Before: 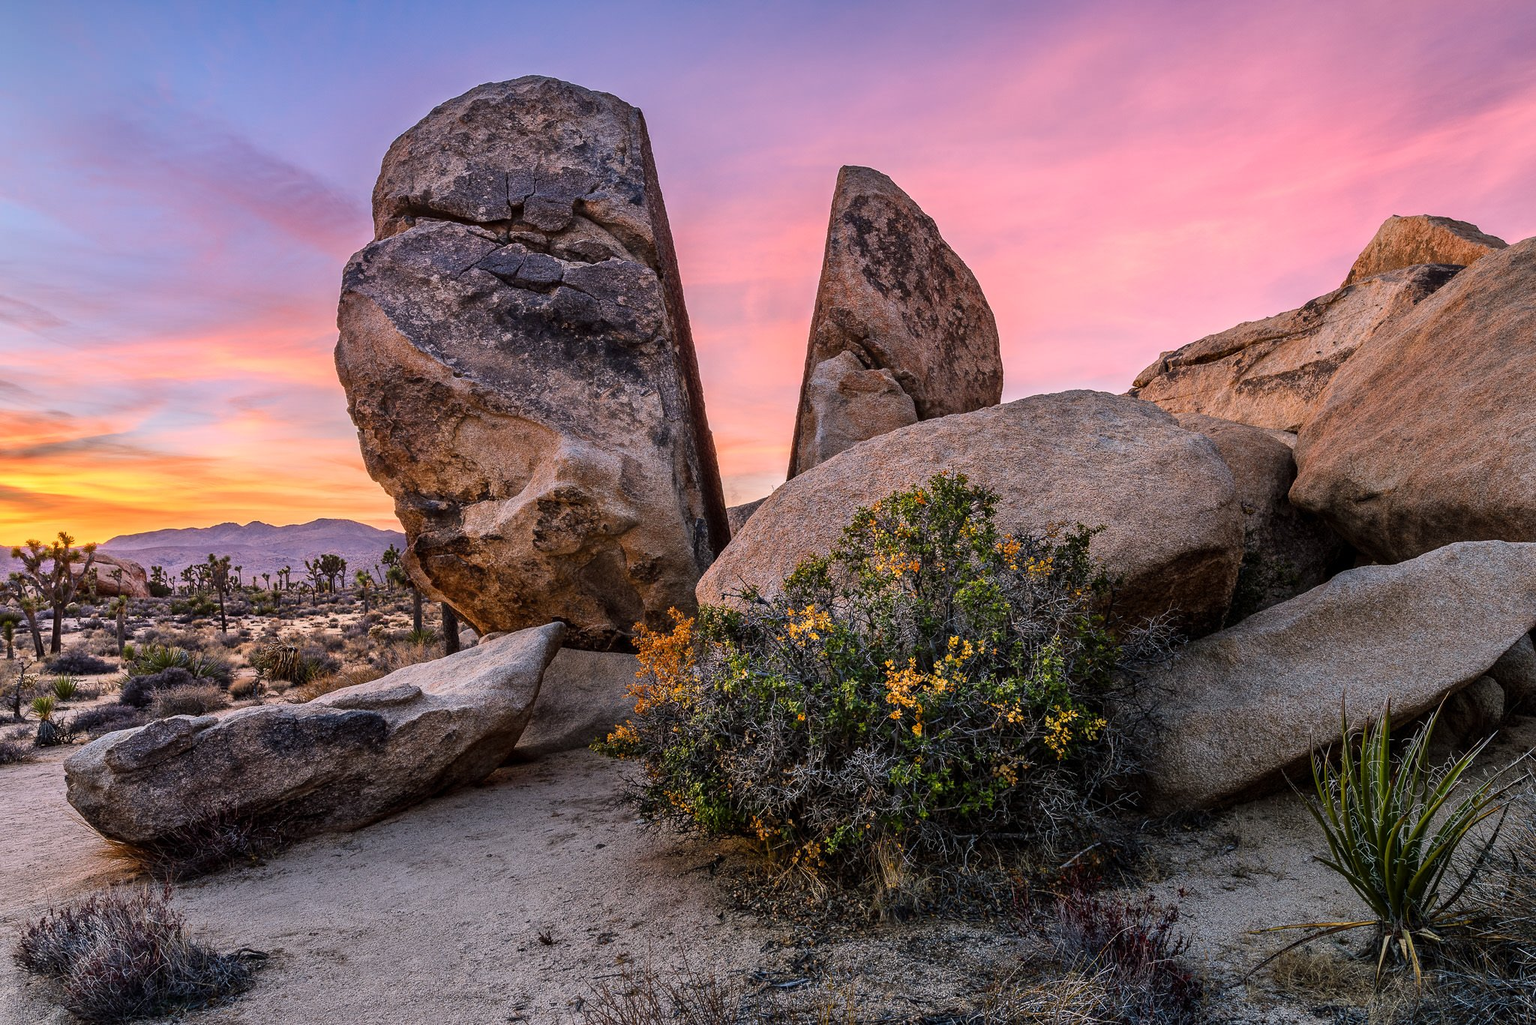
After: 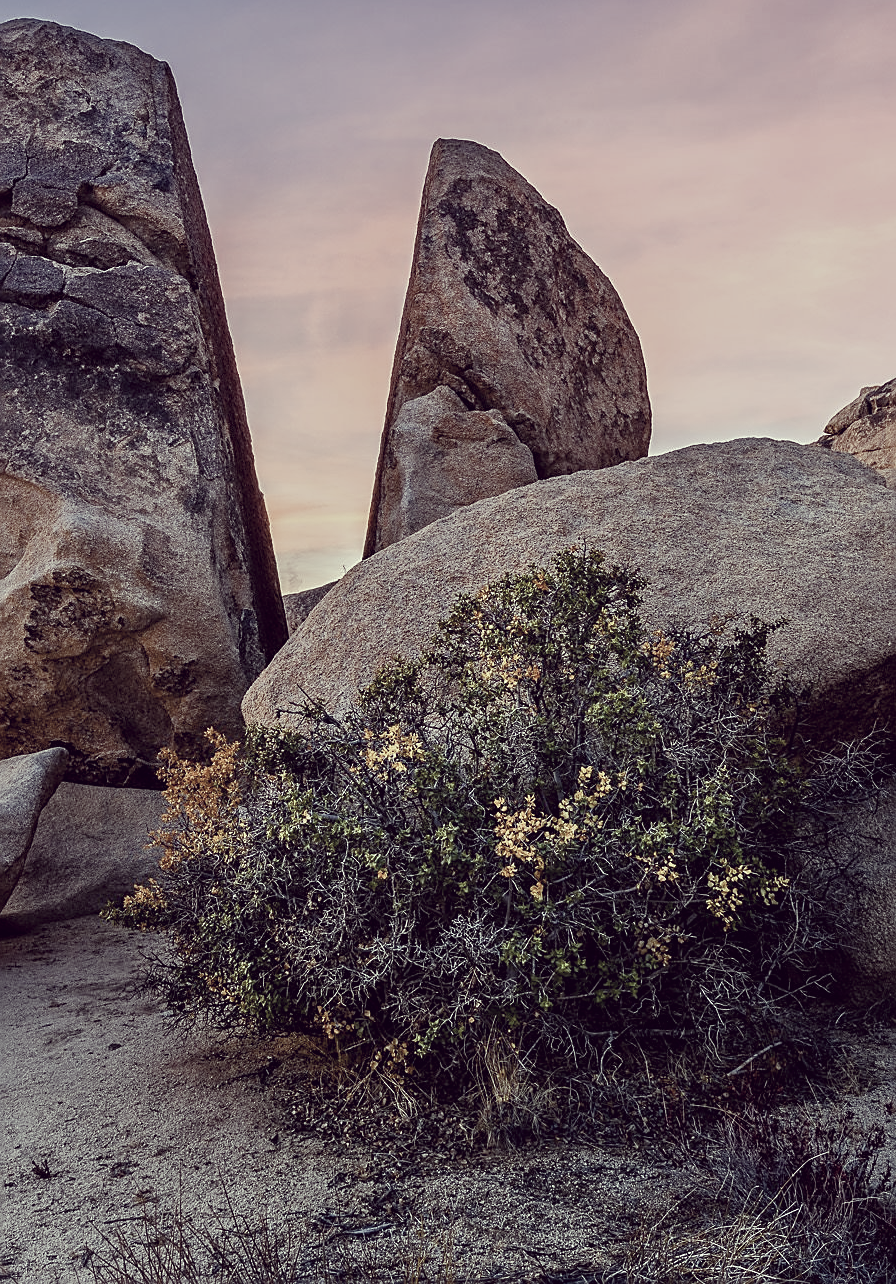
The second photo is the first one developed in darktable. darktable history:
crop: left 33.512%, top 6.031%, right 22.714%
color correction: highlights a* -20.47, highlights b* 20.13, shadows a* 19.72, shadows b* -19.77, saturation 0.453
color balance rgb: perceptual saturation grading › global saturation 20%, perceptual saturation grading › highlights -50.179%, perceptual saturation grading › shadows 30.085%, perceptual brilliance grading › global brilliance -0.856%, perceptual brilliance grading › highlights -1.206%, perceptual brilliance grading › mid-tones -1.472%, perceptual brilliance grading › shadows -1.508%
sharpen: on, module defaults
